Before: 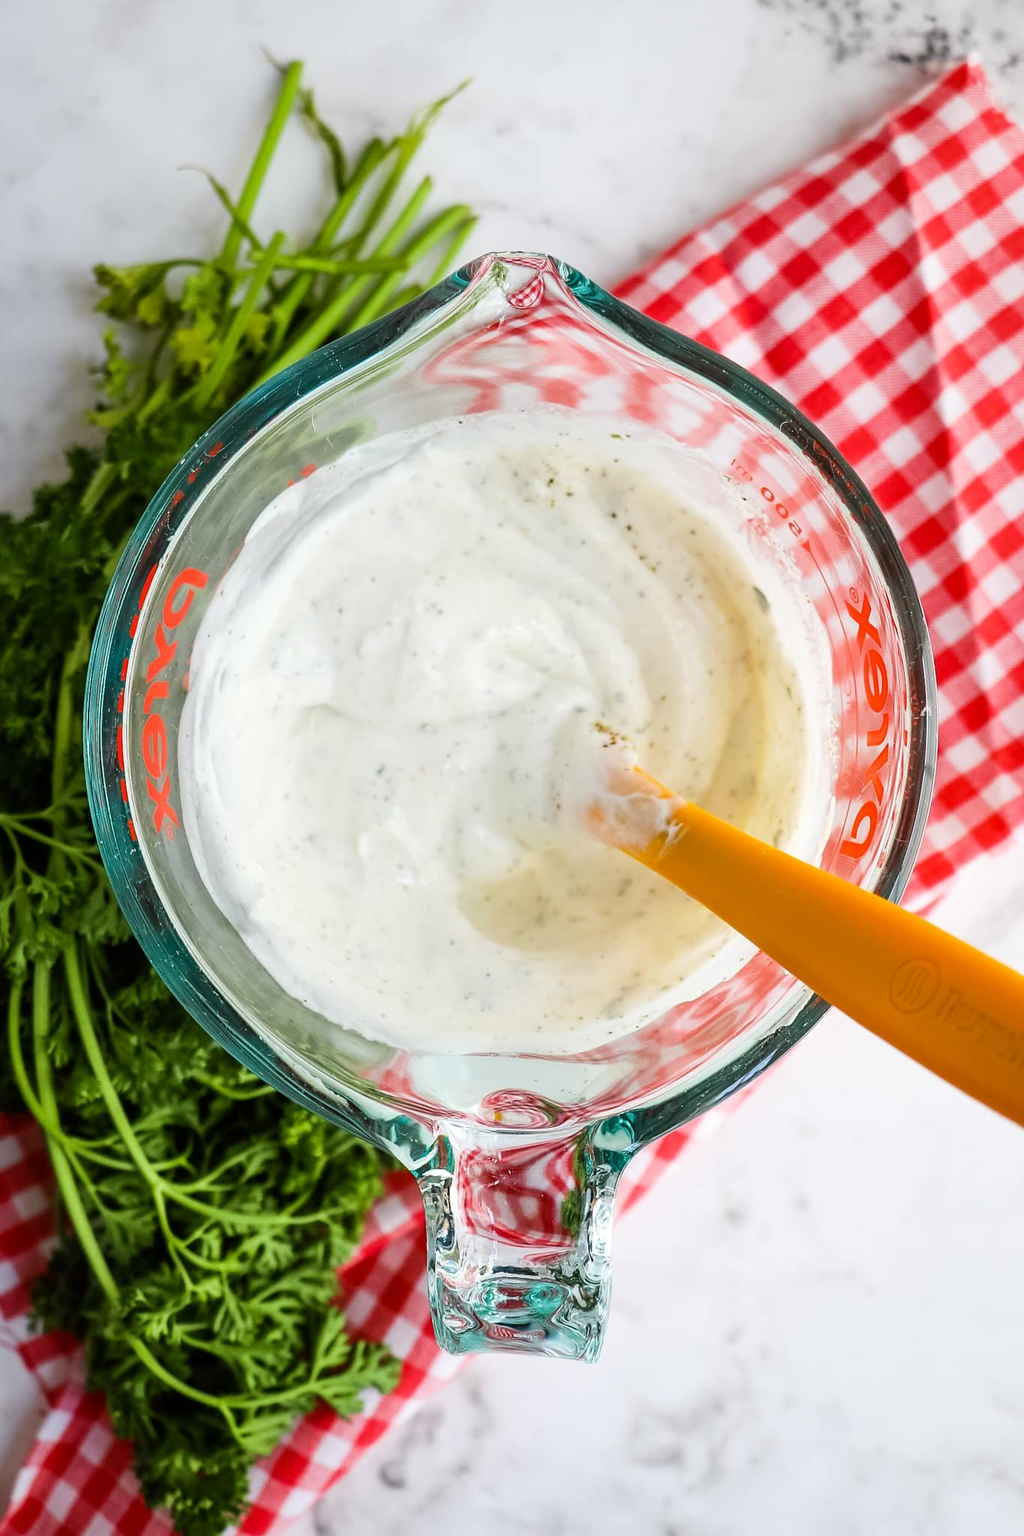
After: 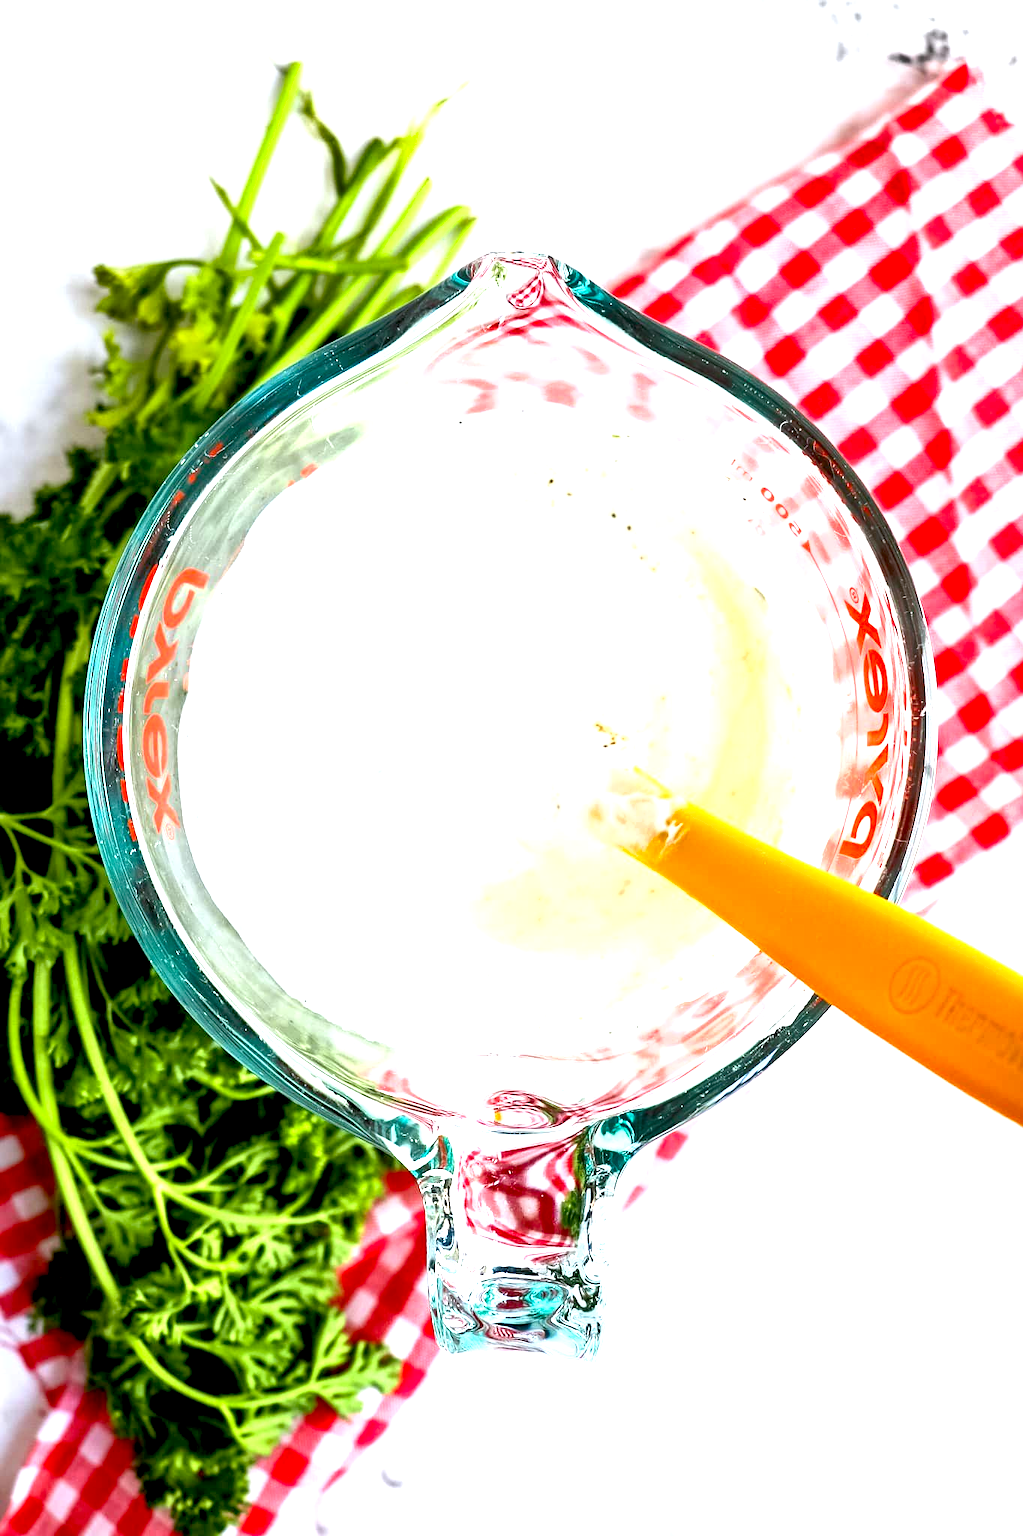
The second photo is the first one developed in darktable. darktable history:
white balance: red 0.98, blue 1.034
exposure: black level correction 0.009, exposure 1.425 EV, compensate highlight preservation false
shadows and highlights: shadows 37.27, highlights -28.18, soften with gaussian
